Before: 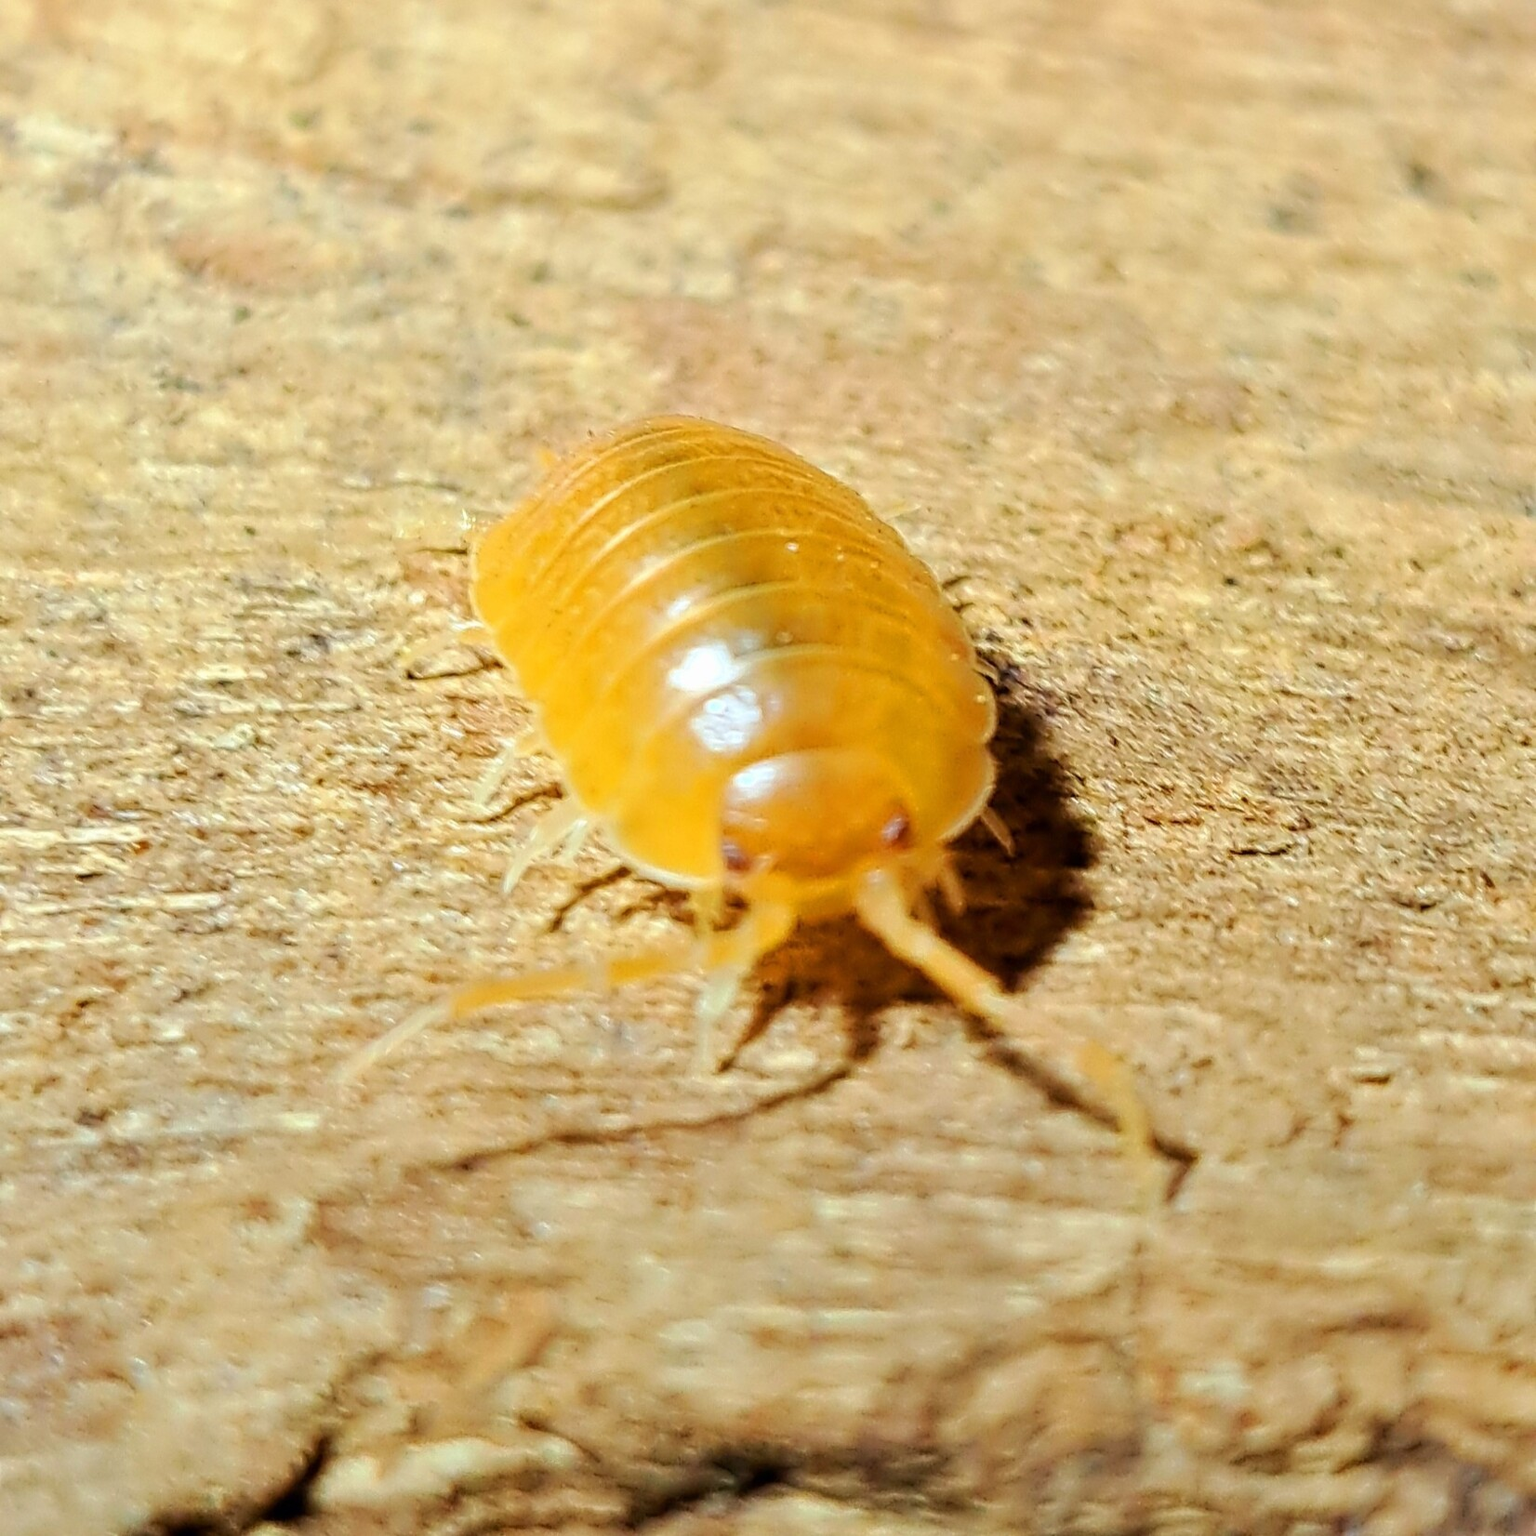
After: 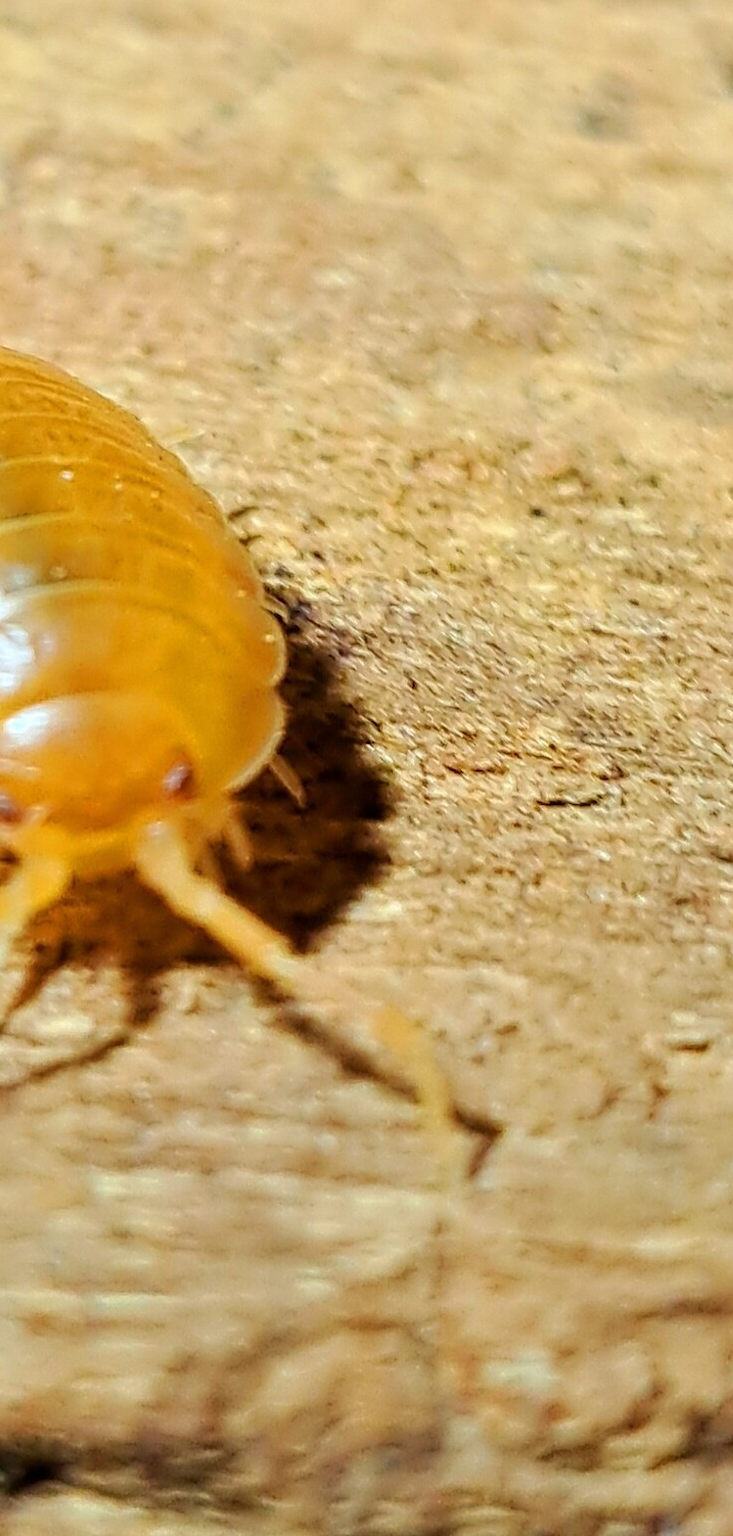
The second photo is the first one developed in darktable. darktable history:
crop: left 47.57%, top 6.803%, right 7.915%
